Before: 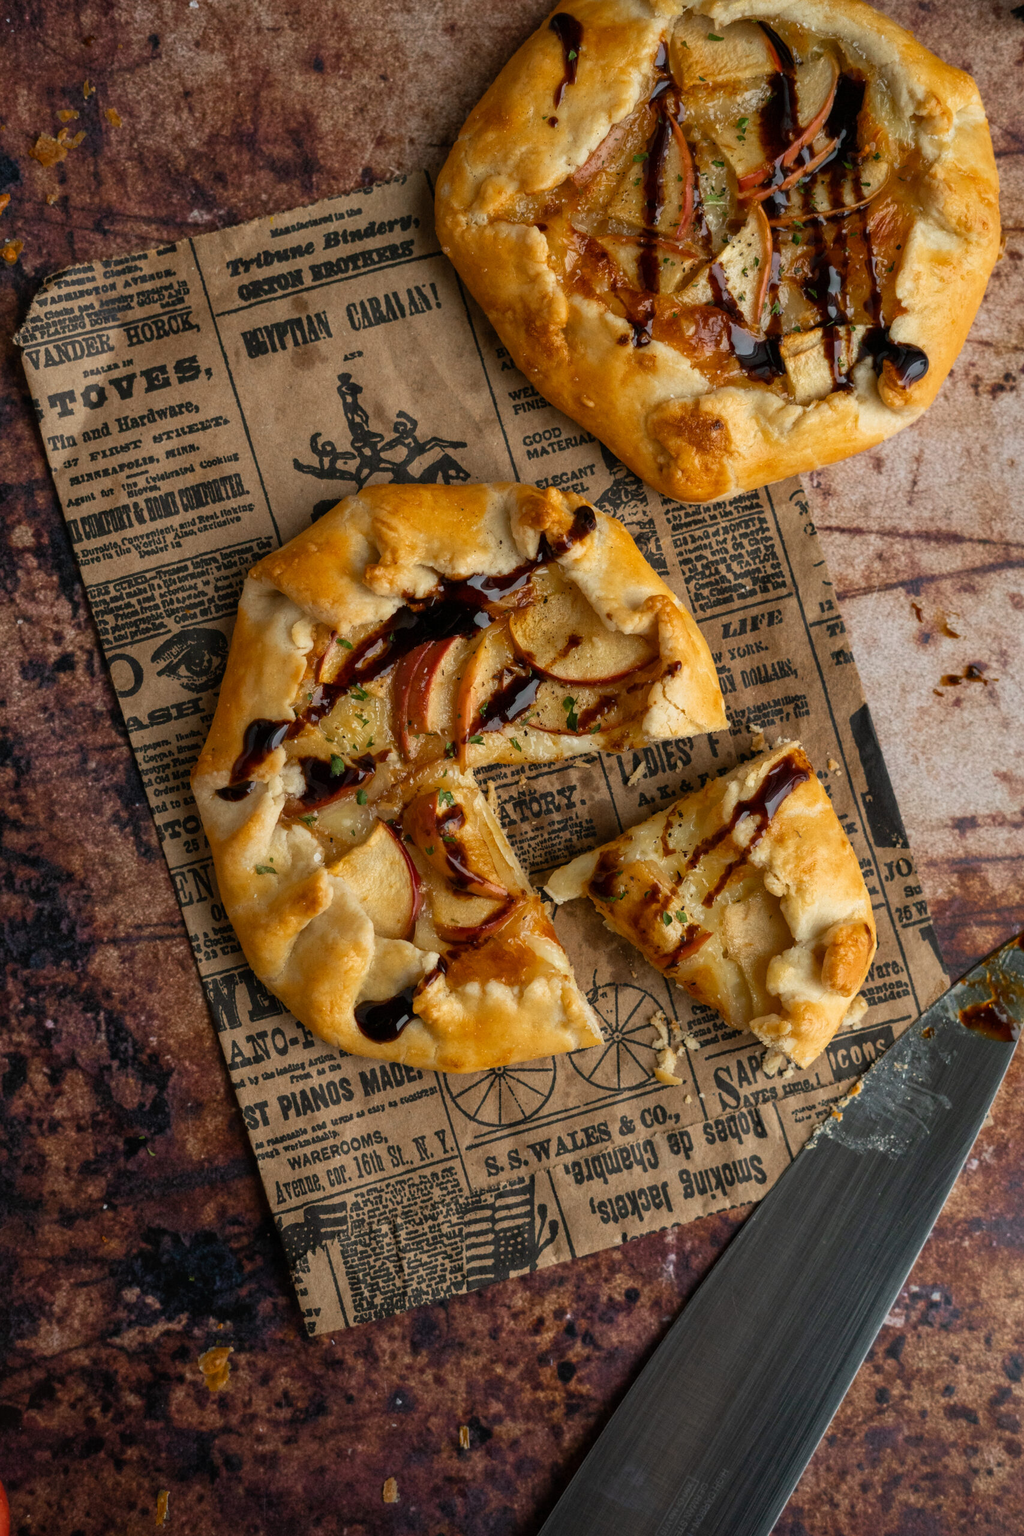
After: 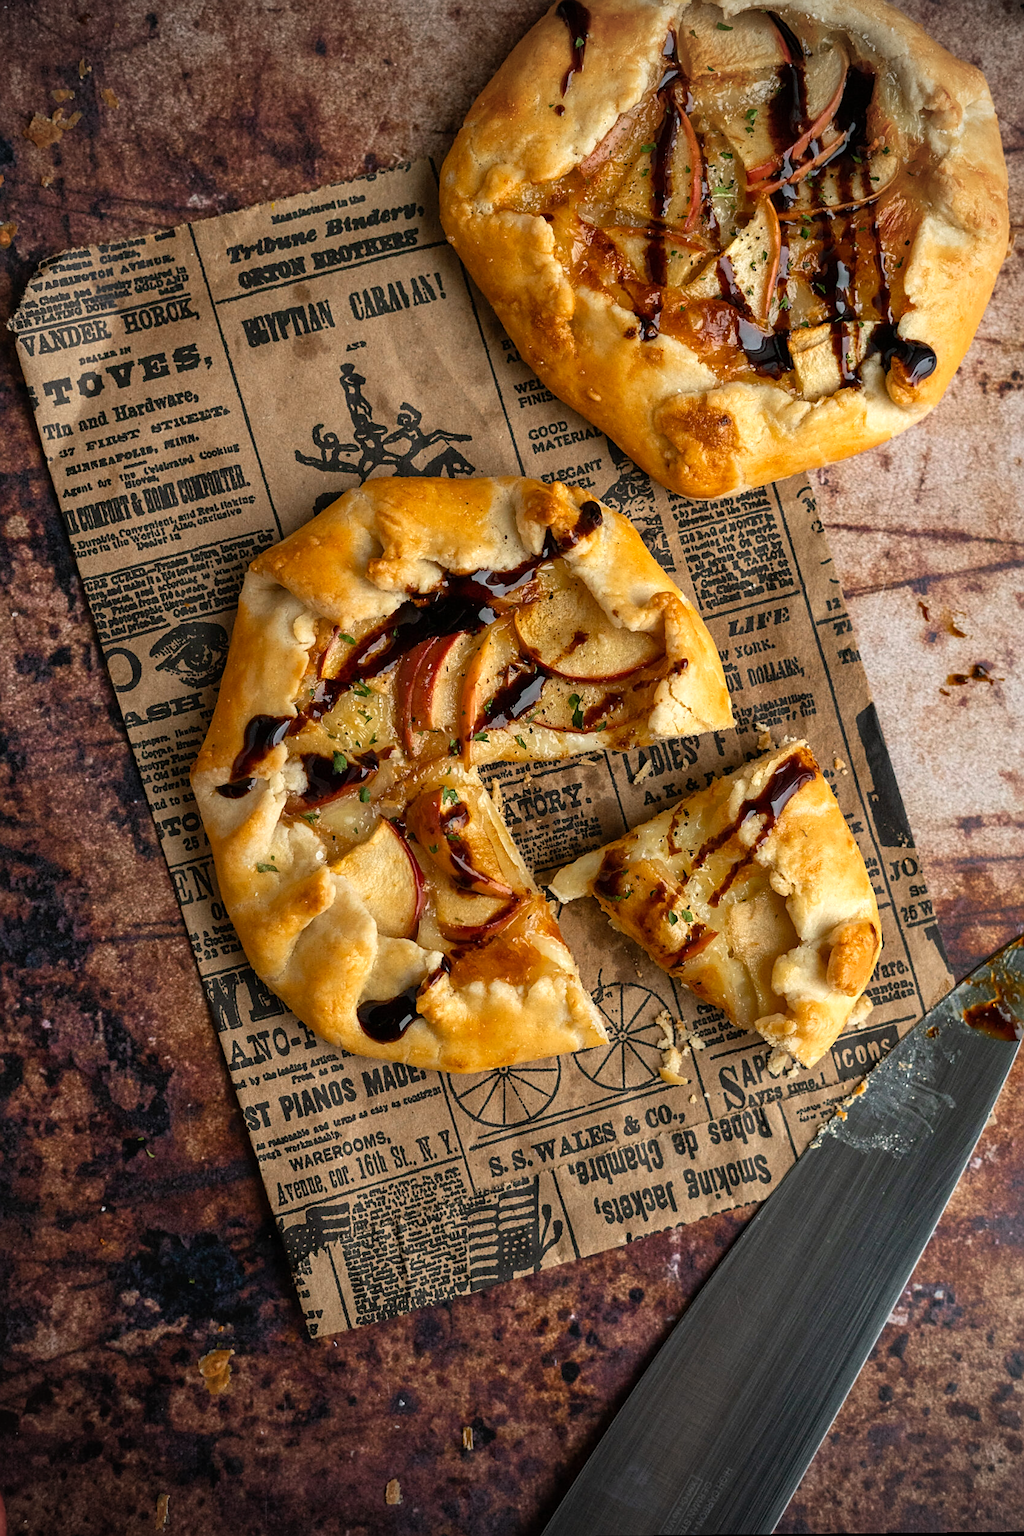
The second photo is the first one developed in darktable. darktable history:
vignetting: fall-off start 79.88%
rotate and perspective: rotation 0.174°, lens shift (vertical) 0.013, lens shift (horizontal) 0.019, shear 0.001, automatic cropping original format, crop left 0.007, crop right 0.991, crop top 0.016, crop bottom 0.997
levels: mode automatic, black 0.023%, white 99.97%, levels [0.062, 0.494, 0.925]
white balance: emerald 1
sharpen: on, module defaults
